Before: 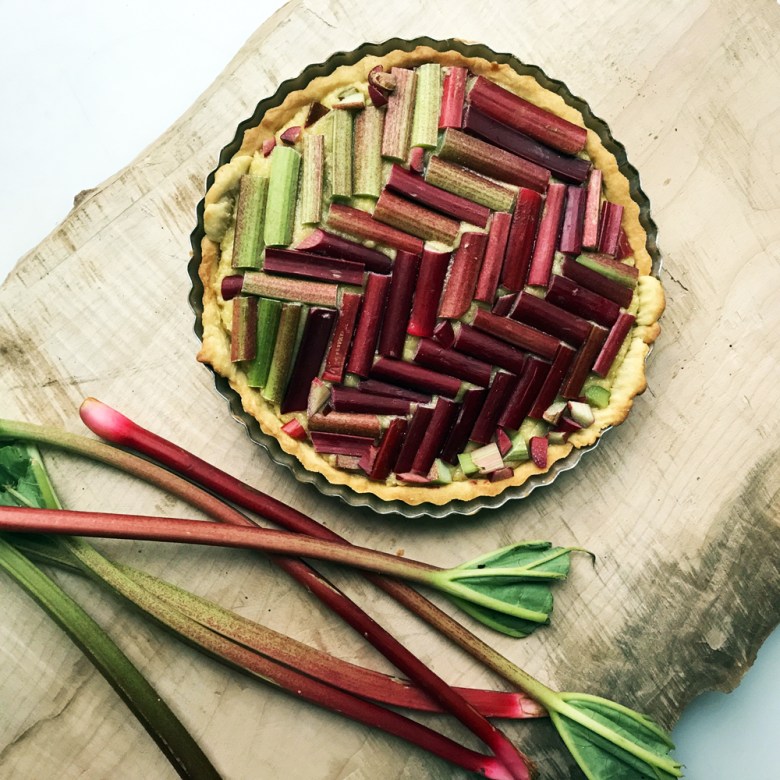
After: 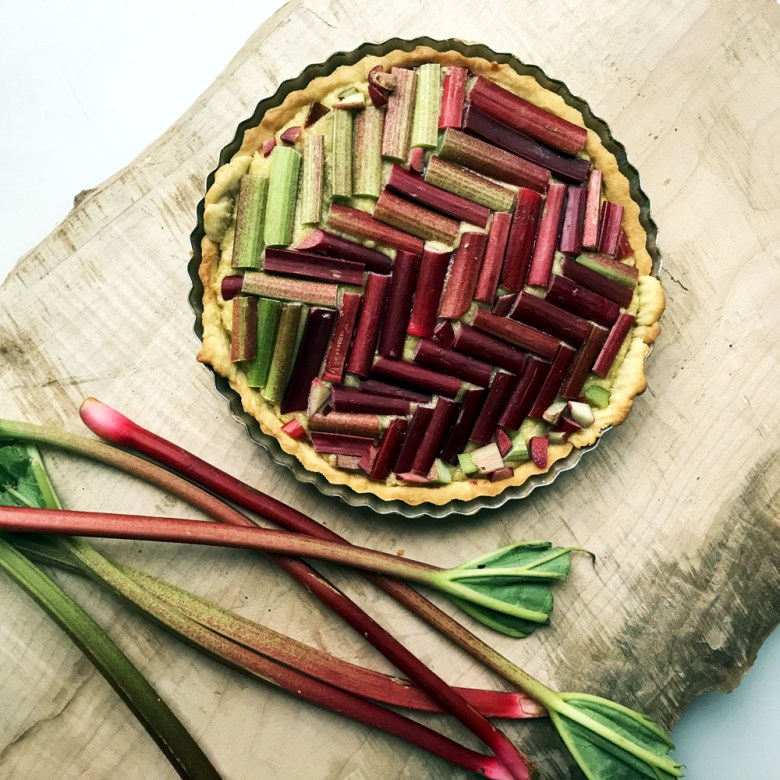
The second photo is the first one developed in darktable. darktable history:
local contrast: highlights 103%, shadows 101%, detail 119%, midtone range 0.2
